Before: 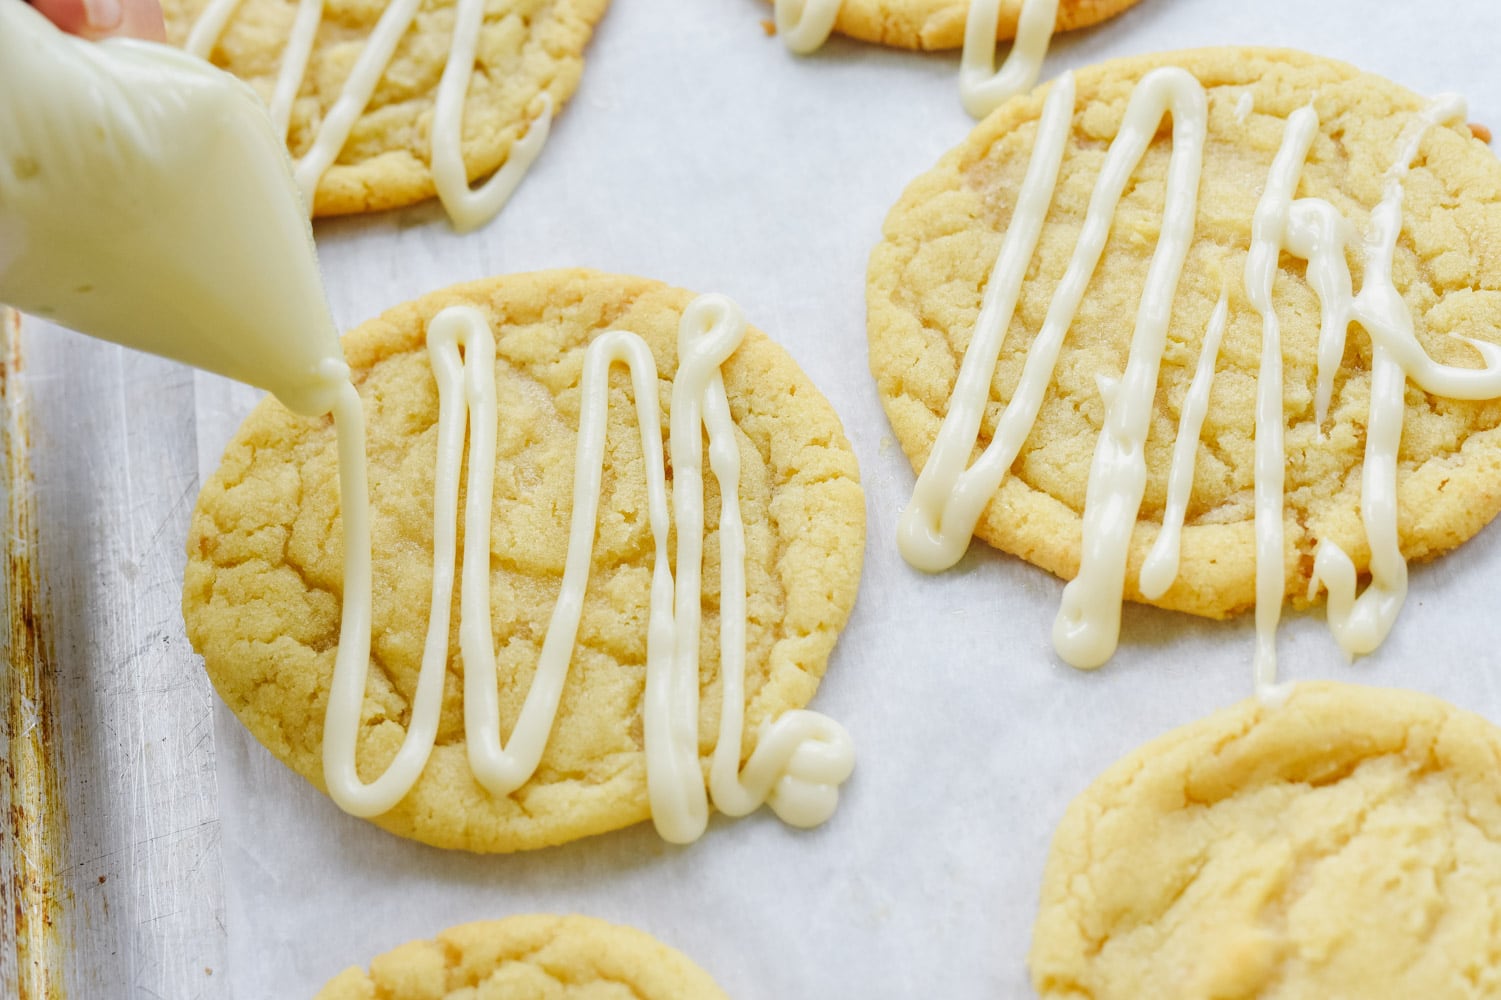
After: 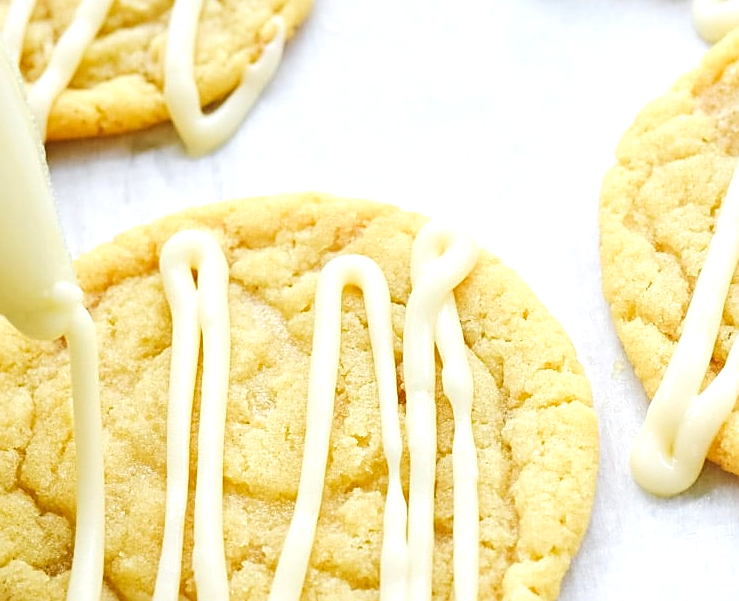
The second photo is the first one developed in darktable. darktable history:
exposure: black level correction 0.001, exposure 0.5 EV, compensate exposure bias true, compensate highlight preservation false
crop: left 17.835%, top 7.675%, right 32.881%, bottom 32.213%
tone equalizer: -7 EV 0.15 EV, -6 EV 0.6 EV, -5 EV 1.15 EV, -4 EV 1.33 EV, -3 EV 1.15 EV, -2 EV 0.6 EV, -1 EV 0.15 EV, mask exposure compensation -0.5 EV
sharpen: on, module defaults
